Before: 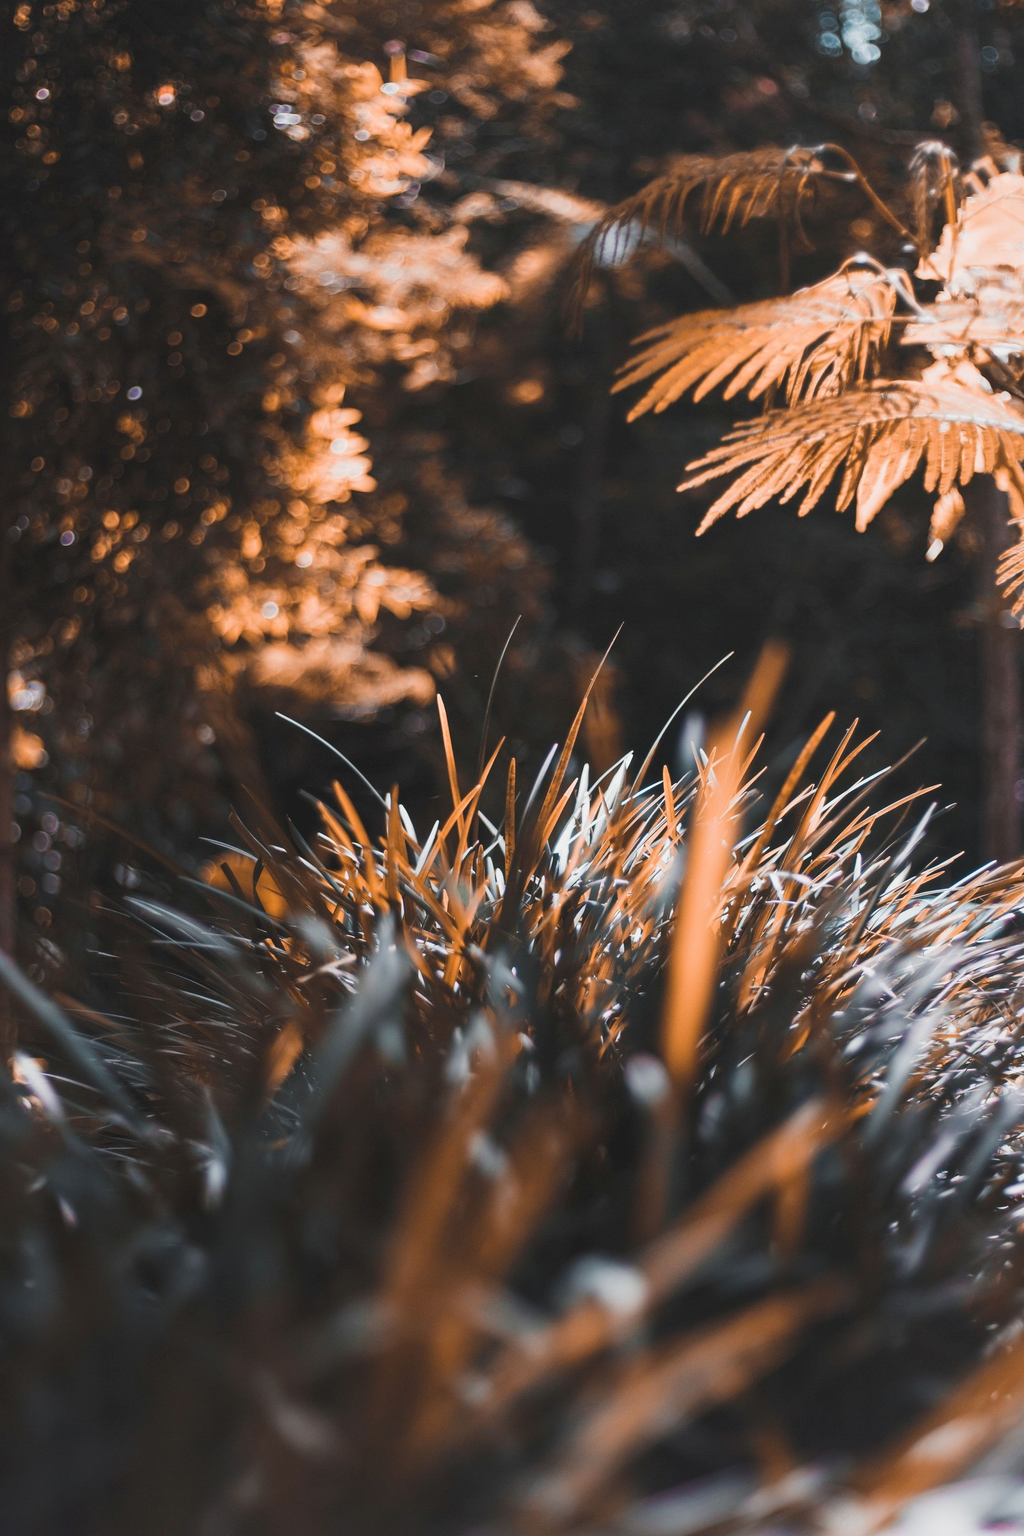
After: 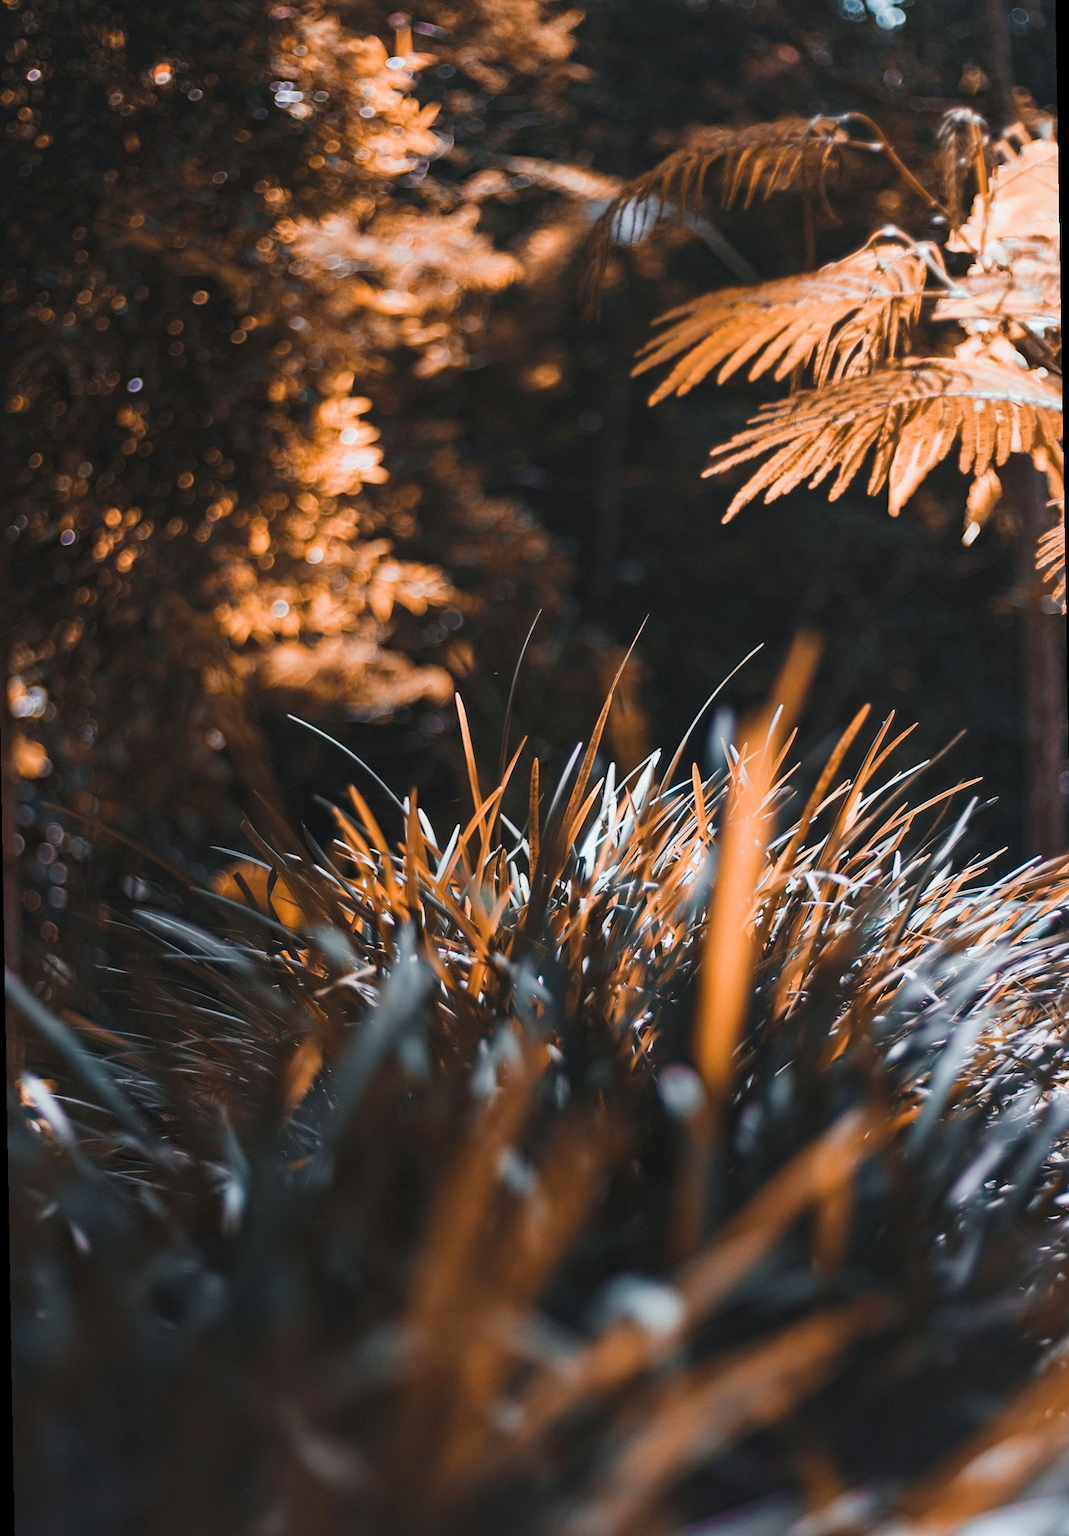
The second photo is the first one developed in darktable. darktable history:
rotate and perspective: rotation -1°, crop left 0.011, crop right 0.989, crop top 0.025, crop bottom 0.975
haze removal: strength 0.29, distance 0.25, compatibility mode true, adaptive false
